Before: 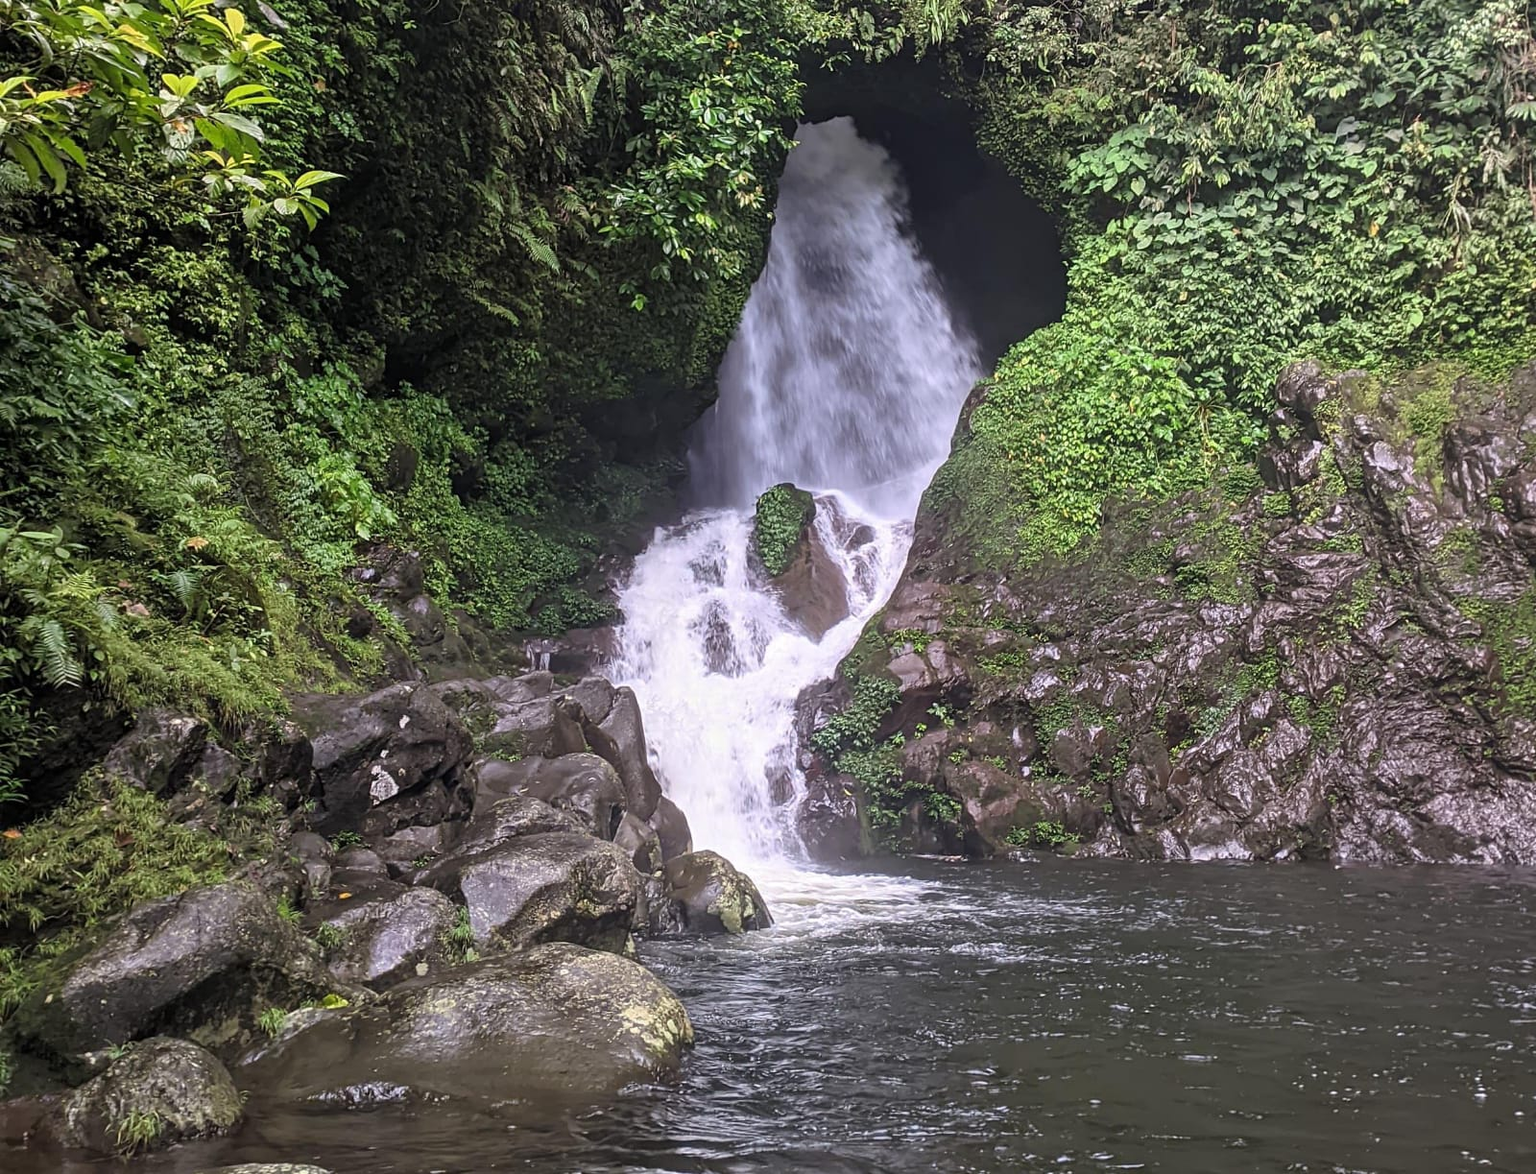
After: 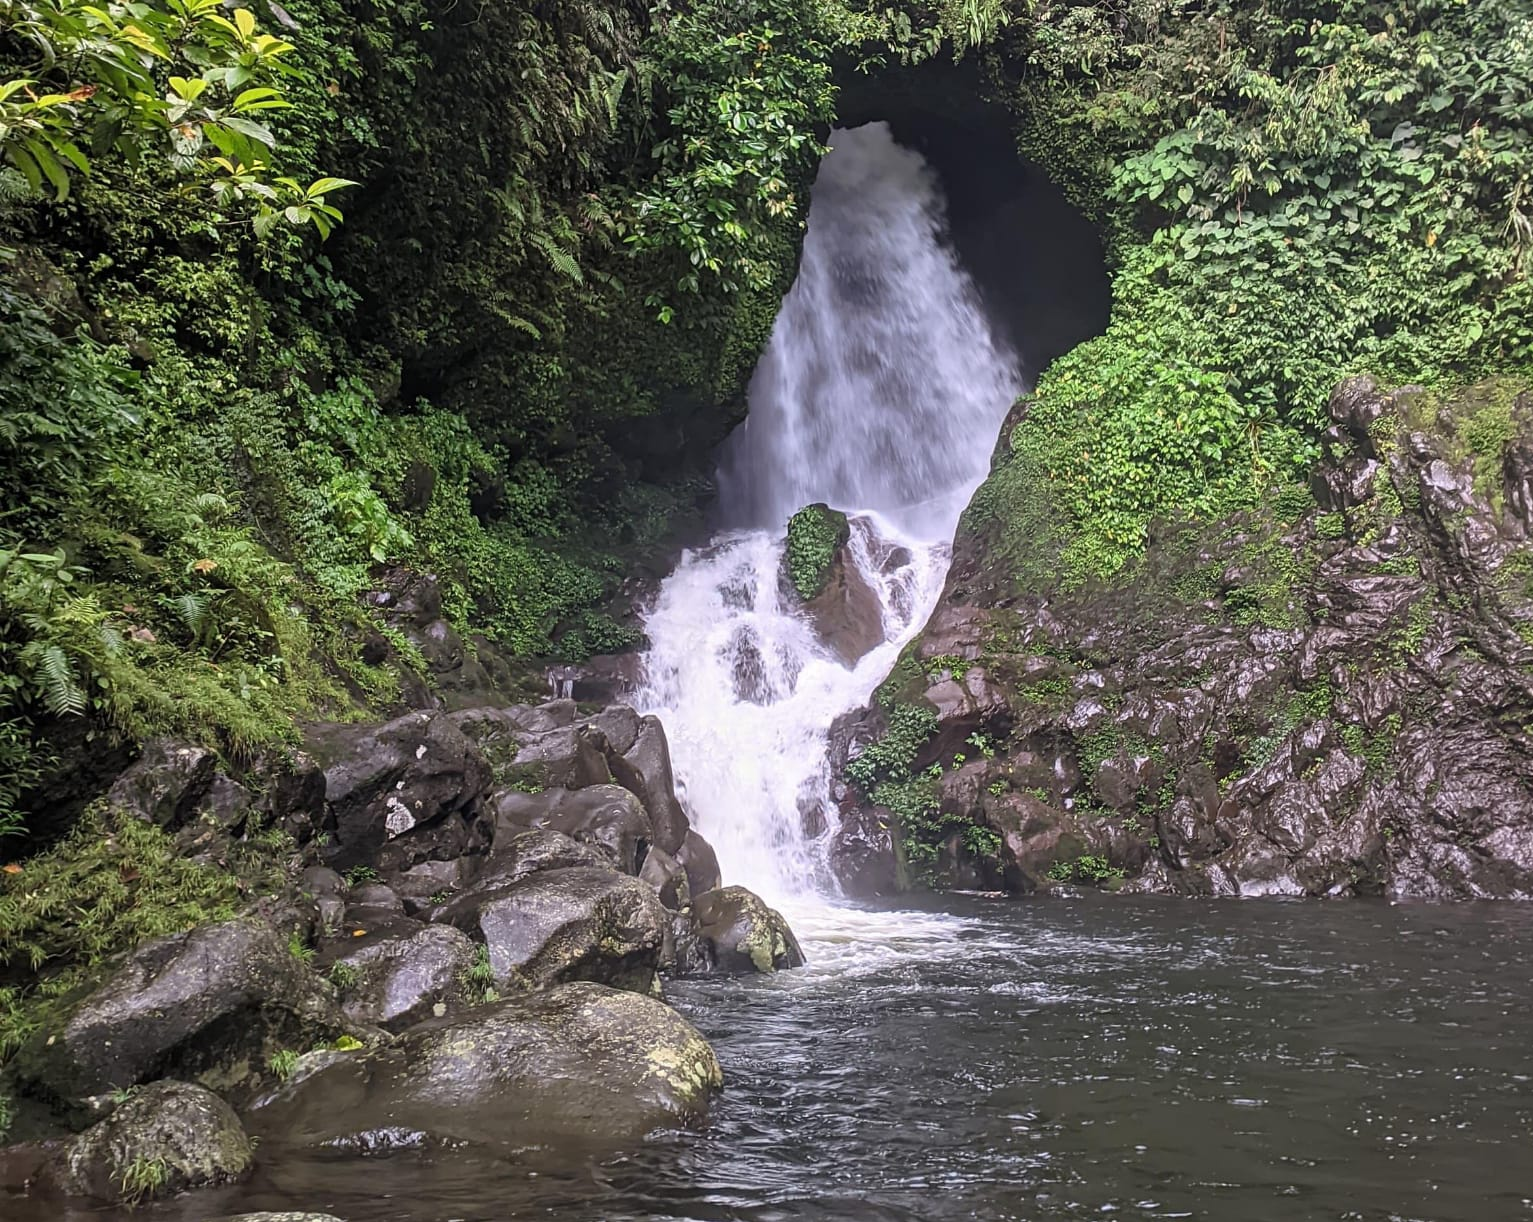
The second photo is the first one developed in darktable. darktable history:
crop: right 4.126%, bottom 0.031%
